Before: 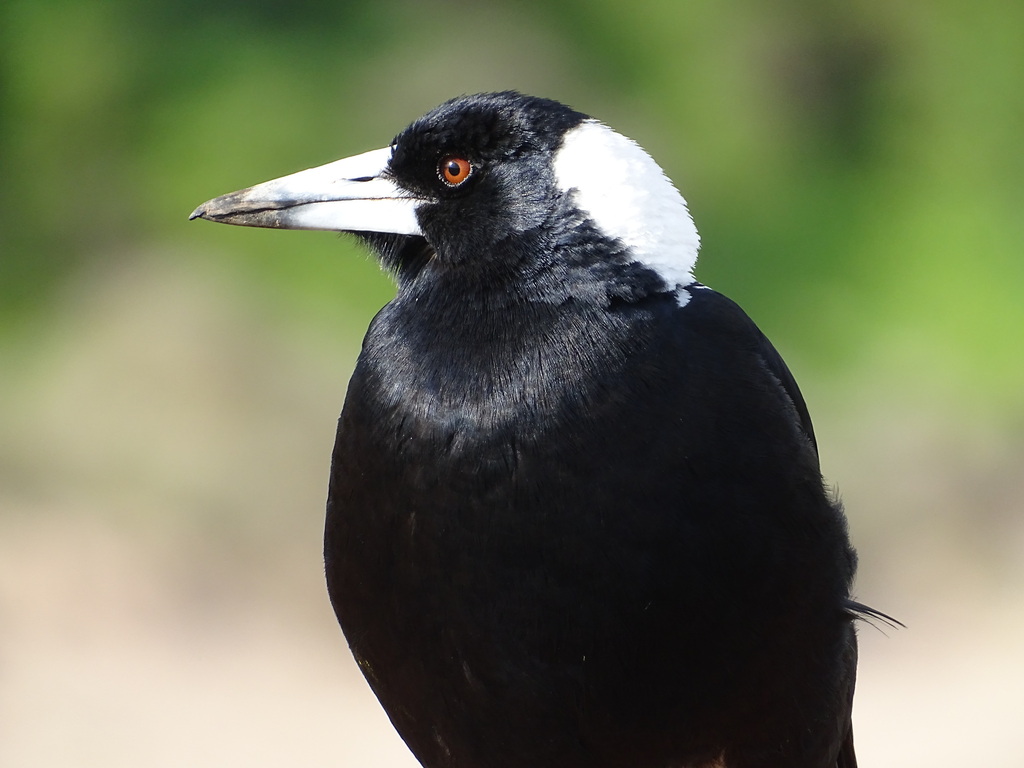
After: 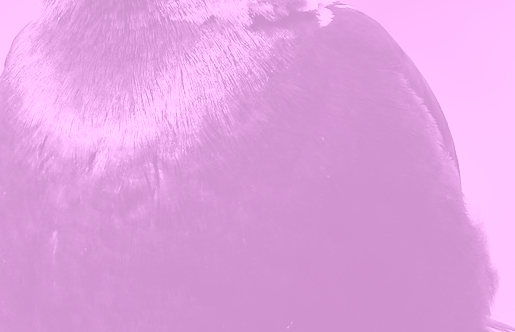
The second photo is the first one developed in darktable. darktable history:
tone equalizer: -8 EV -0.417 EV, -7 EV -0.389 EV, -6 EV -0.333 EV, -5 EV -0.222 EV, -3 EV 0.222 EV, -2 EV 0.333 EV, -1 EV 0.389 EV, +0 EV 0.417 EV, edges refinement/feathering 500, mask exposure compensation -1.57 EV, preserve details no
shadows and highlights: low approximation 0.01, soften with gaussian
crop: left 35.03%, top 36.625%, right 14.663%, bottom 20.057%
colorize: hue 331.2°, saturation 75%, source mix 30.28%, lightness 70.52%, version 1
white balance: red 1.123, blue 0.83
filmic rgb: white relative exposure 8 EV, threshold 3 EV, structure ↔ texture 100%, target black luminance 0%, hardness 2.44, latitude 76.53%, contrast 0.562, shadows ↔ highlights balance 0%, preserve chrominance no, color science v4 (2020), iterations of high-quality reconstruction 10, type of noise poissonian, enable highlight reconstruction true
